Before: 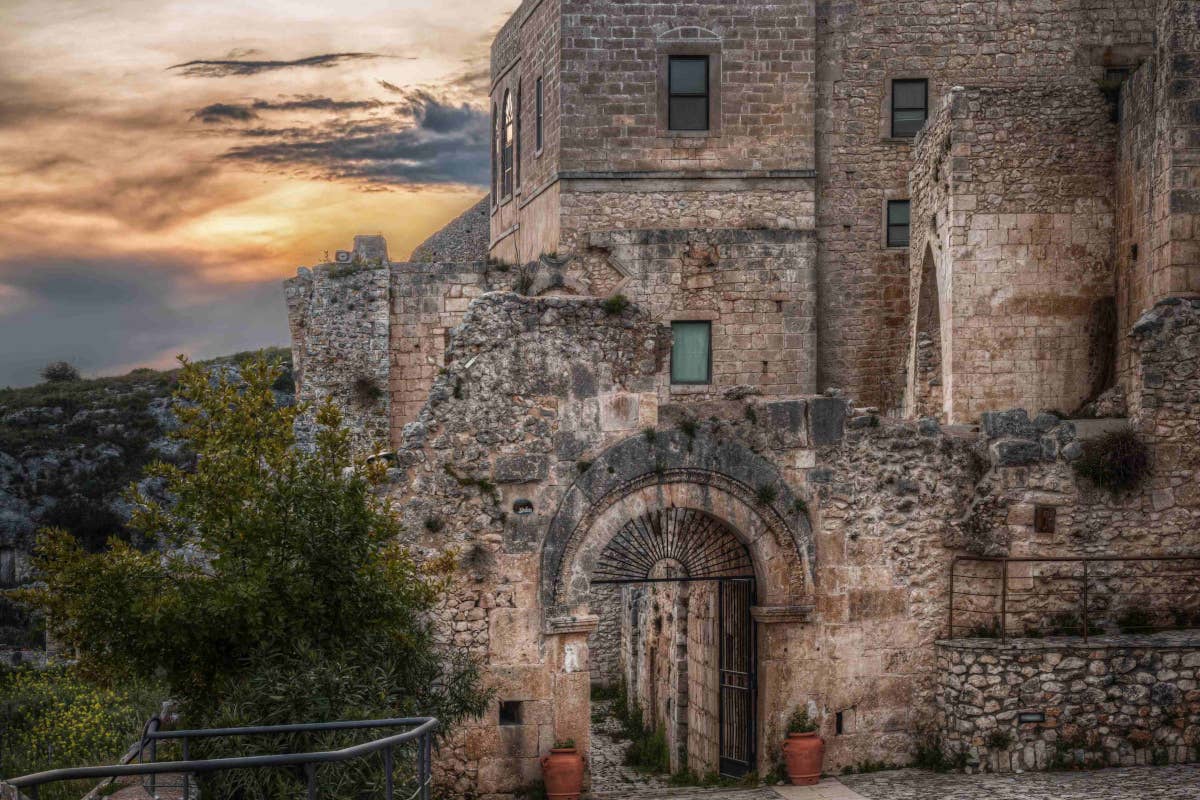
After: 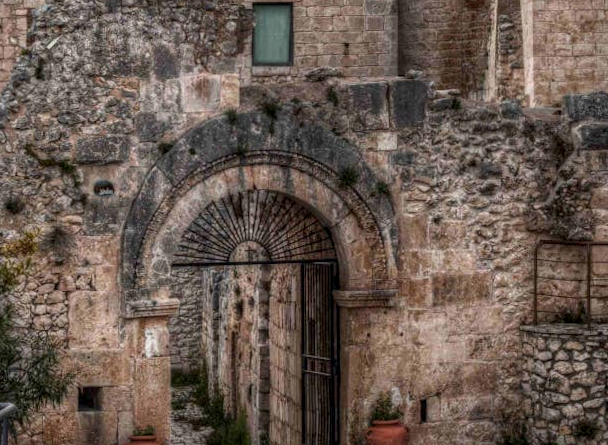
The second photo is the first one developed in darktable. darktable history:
local contrast: on, module defaults
rotate and perspective: rotation 0.226°, lens shift (vertical) -0.042, crop left 0.023, crop right 0.982, crop top 0.006, crop bottom 0.994
crop: left 34.479%, top 38.822%, right 13.718%, bottom 5.172%
base curve: curves: ch0 [(0, 0) (0.472, 0.455) (1, 1)], preserve colors none
